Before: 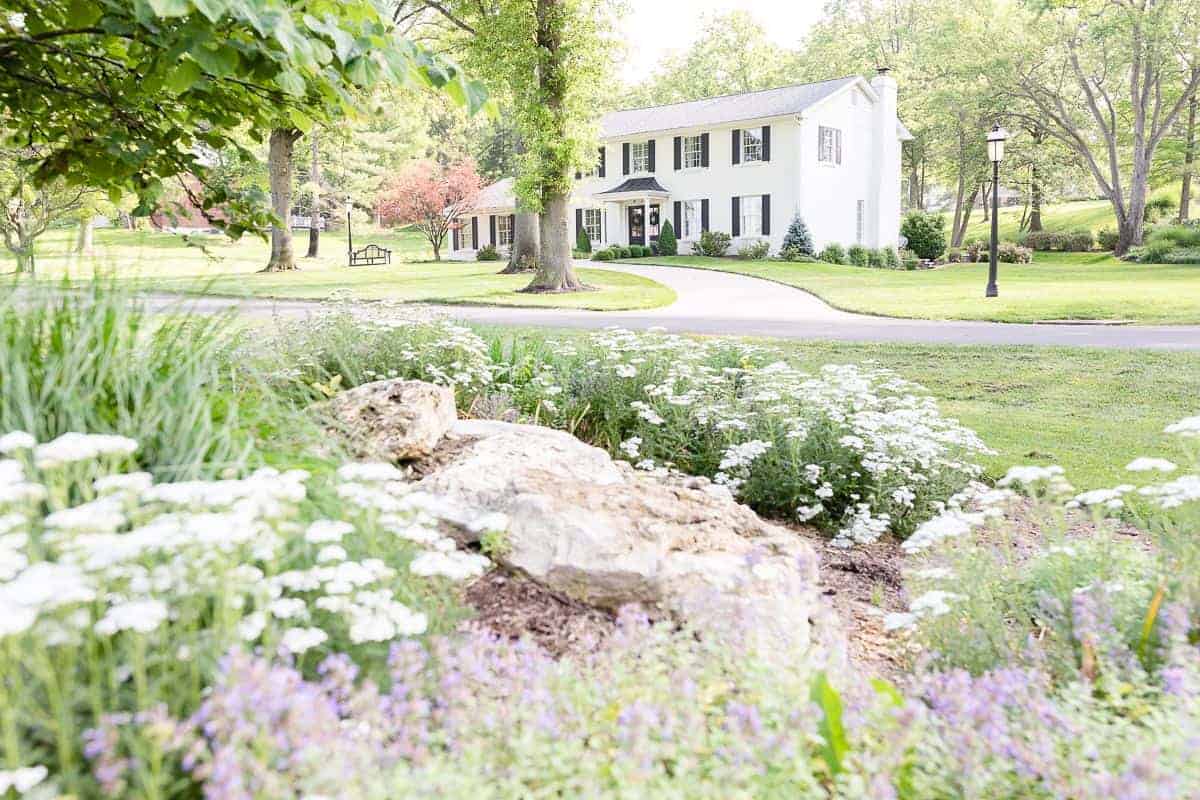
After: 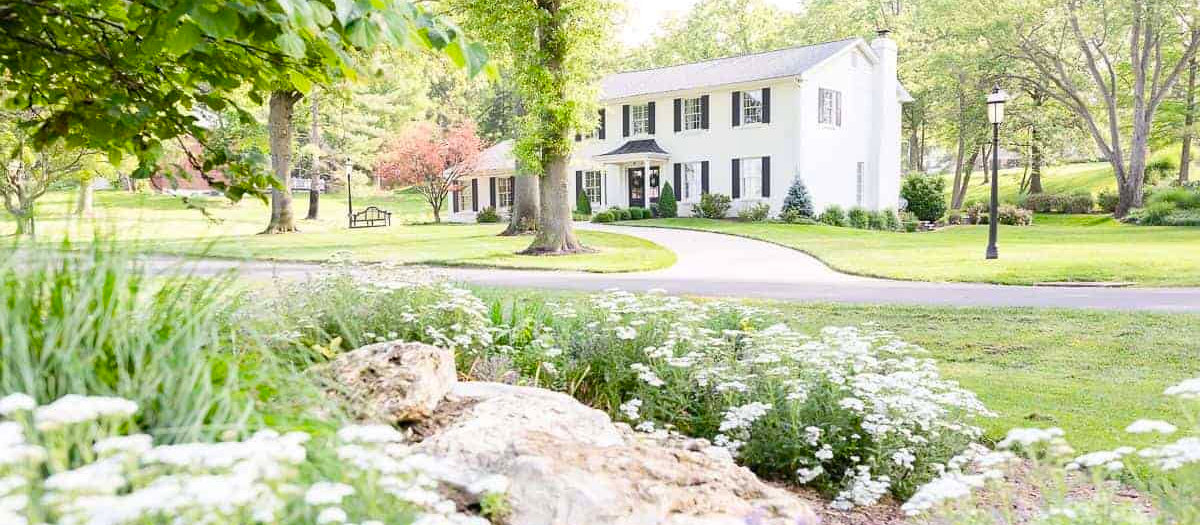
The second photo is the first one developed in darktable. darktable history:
color balance: output saturation 120%
crop and rotate: top 4.848%, bottom 29.503%
